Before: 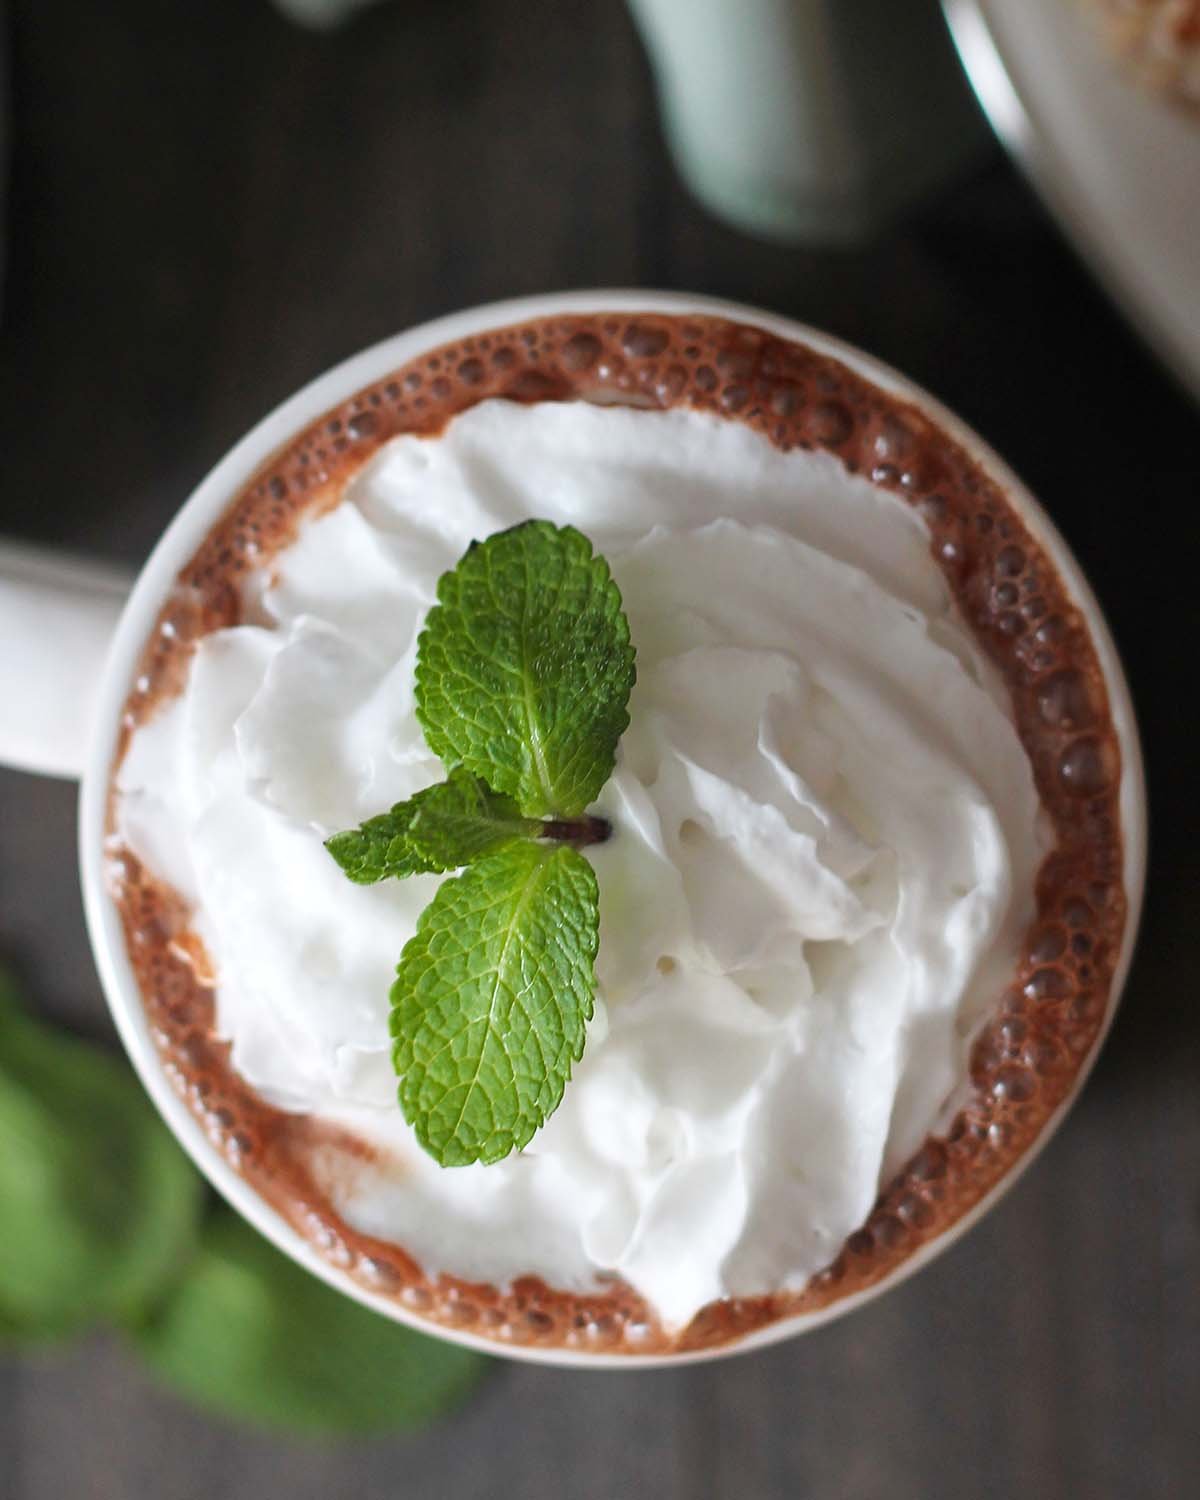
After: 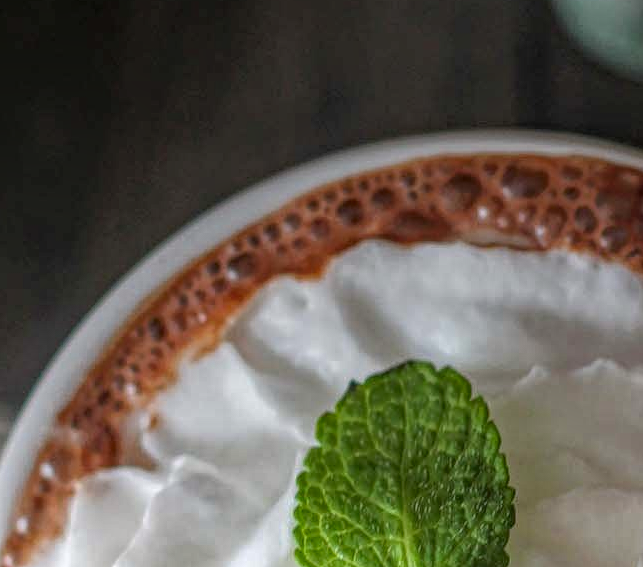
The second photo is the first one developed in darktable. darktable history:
haze removal: compatibility mode true, adaptive false
exposure: exposure 0.078 EV, compensate highlight preservation false
crop: left 10.121%, top 10.631%, right 36.218%, bottom 51.526%
local contrast: highlights 20%, shadows 30%, detail 200%, midtone range 0.2
graduated density: rotation -0.352°, offset 57.64
